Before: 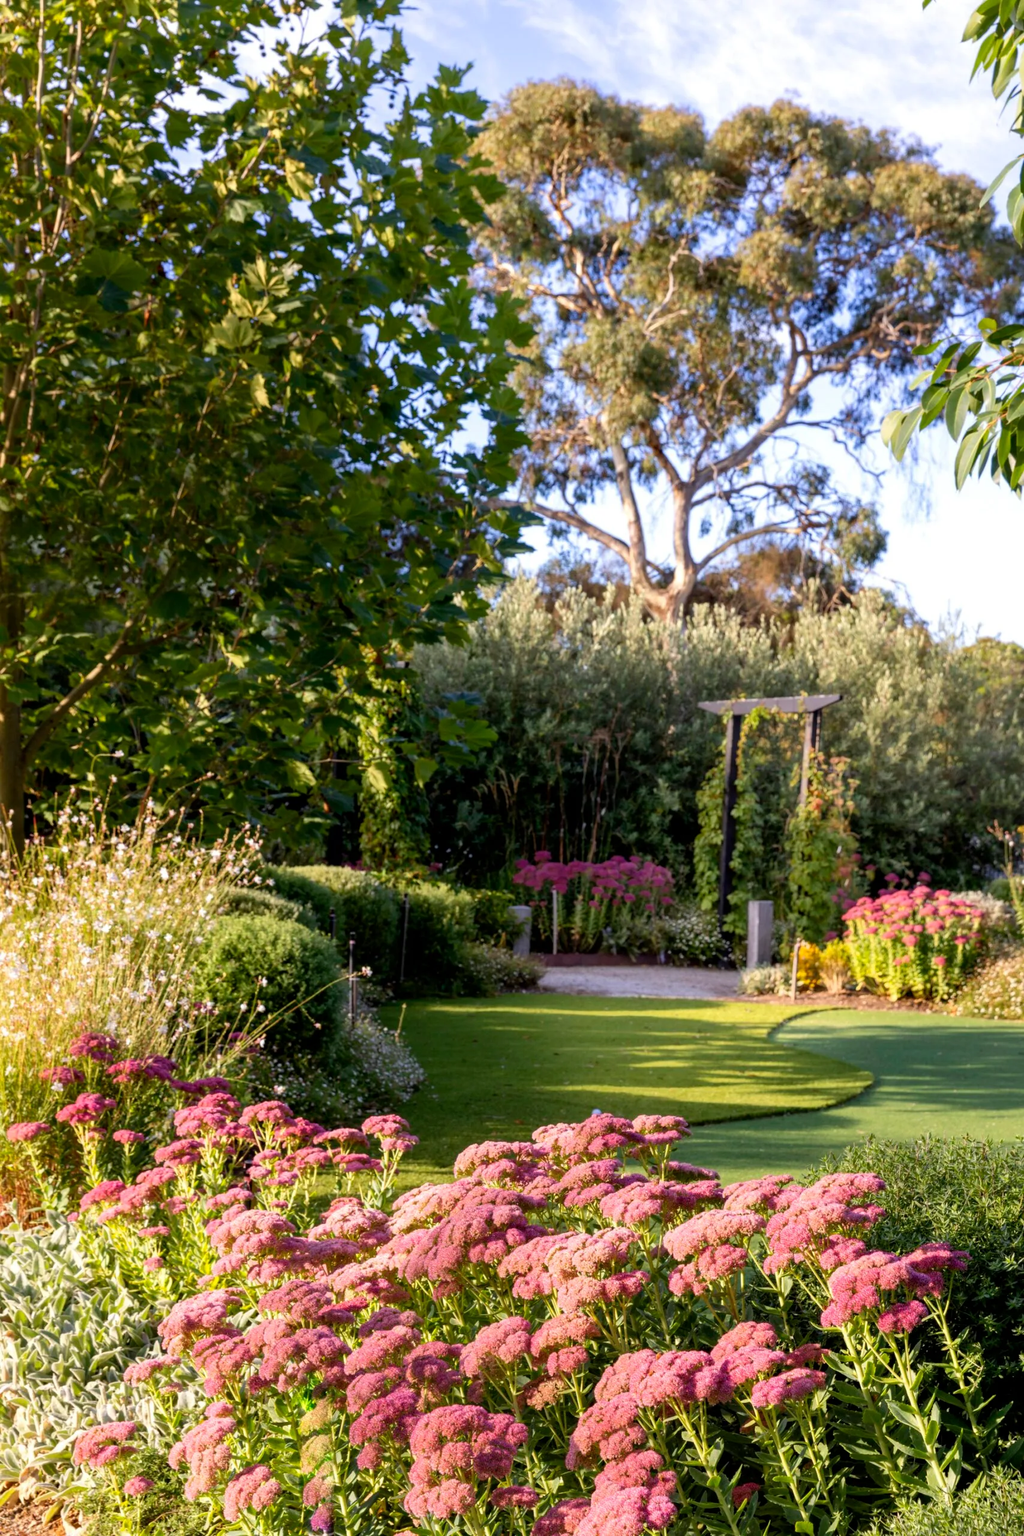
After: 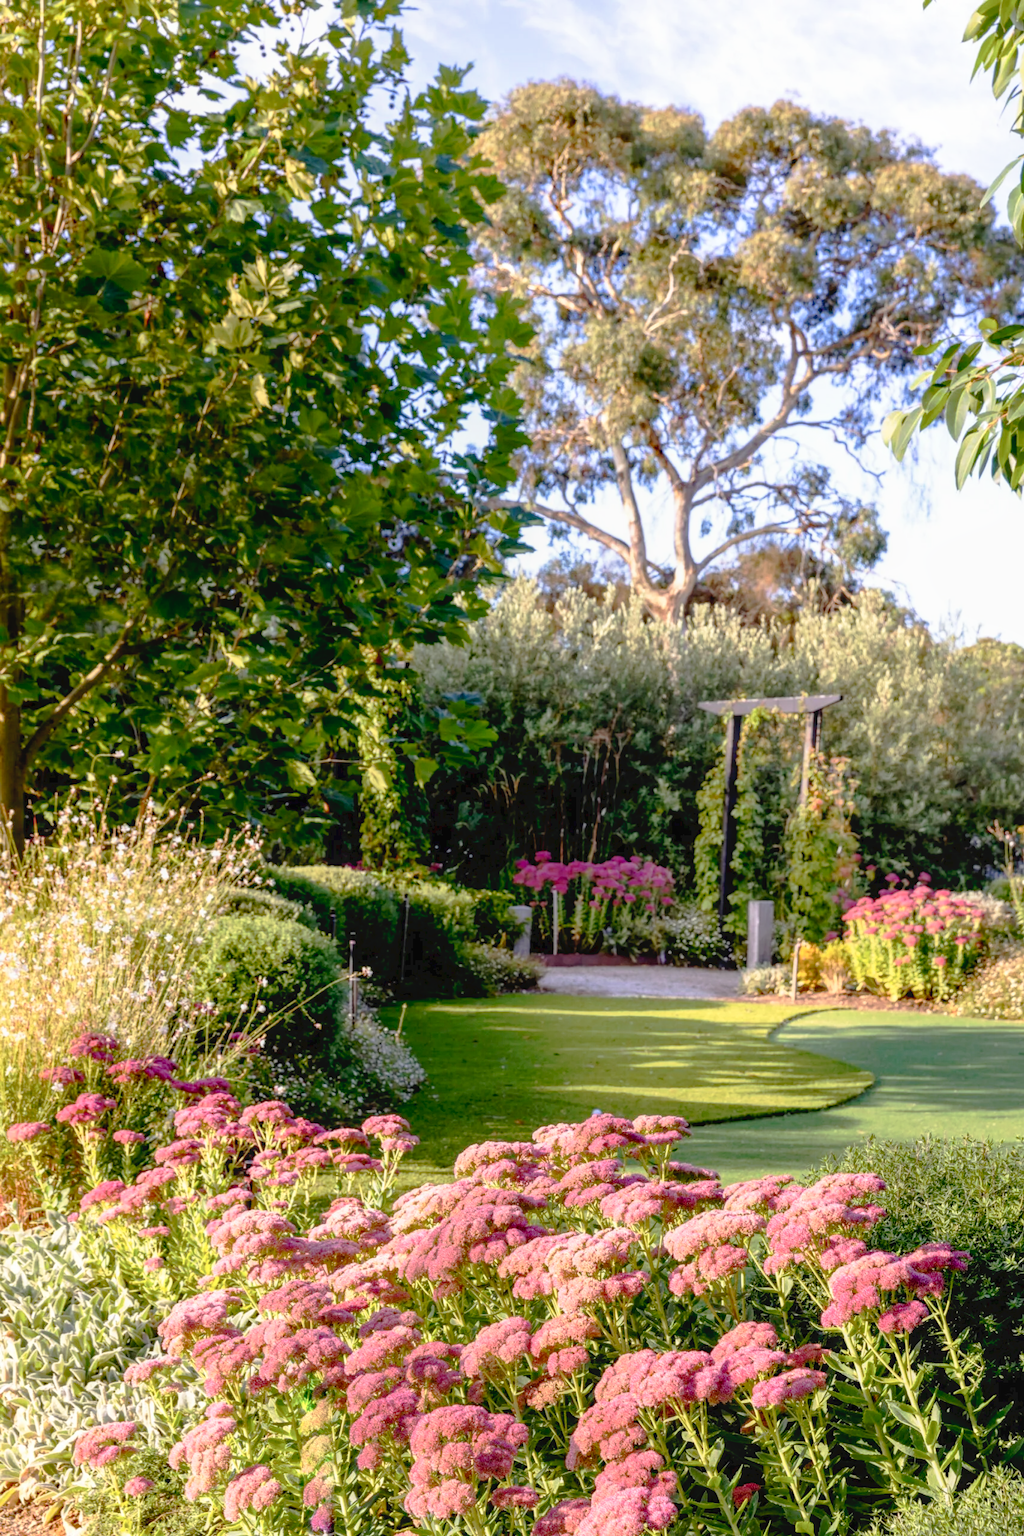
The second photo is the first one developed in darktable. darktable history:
local contrast: detail 110%
tone curve: curves: ch0 [(0, 0) (0.003, 0.03) (0.011, 0.03) (0.025, 0.033) (0.044, 0.038) (0.069, 0.057) (0.1, 0.109) (0.136, 0.174) (0.177, 0.243) (0.224, 0.313) (0.277, 0.391) (0.335, 0.464) (0.399, 0.515) (0.468, 0.563) (0.543, 0.616) (0.623, 0.679) (0.709, 0.766) (0.801, 0.865) (0.898, 0.948) (1, 1)], preserve colors none
